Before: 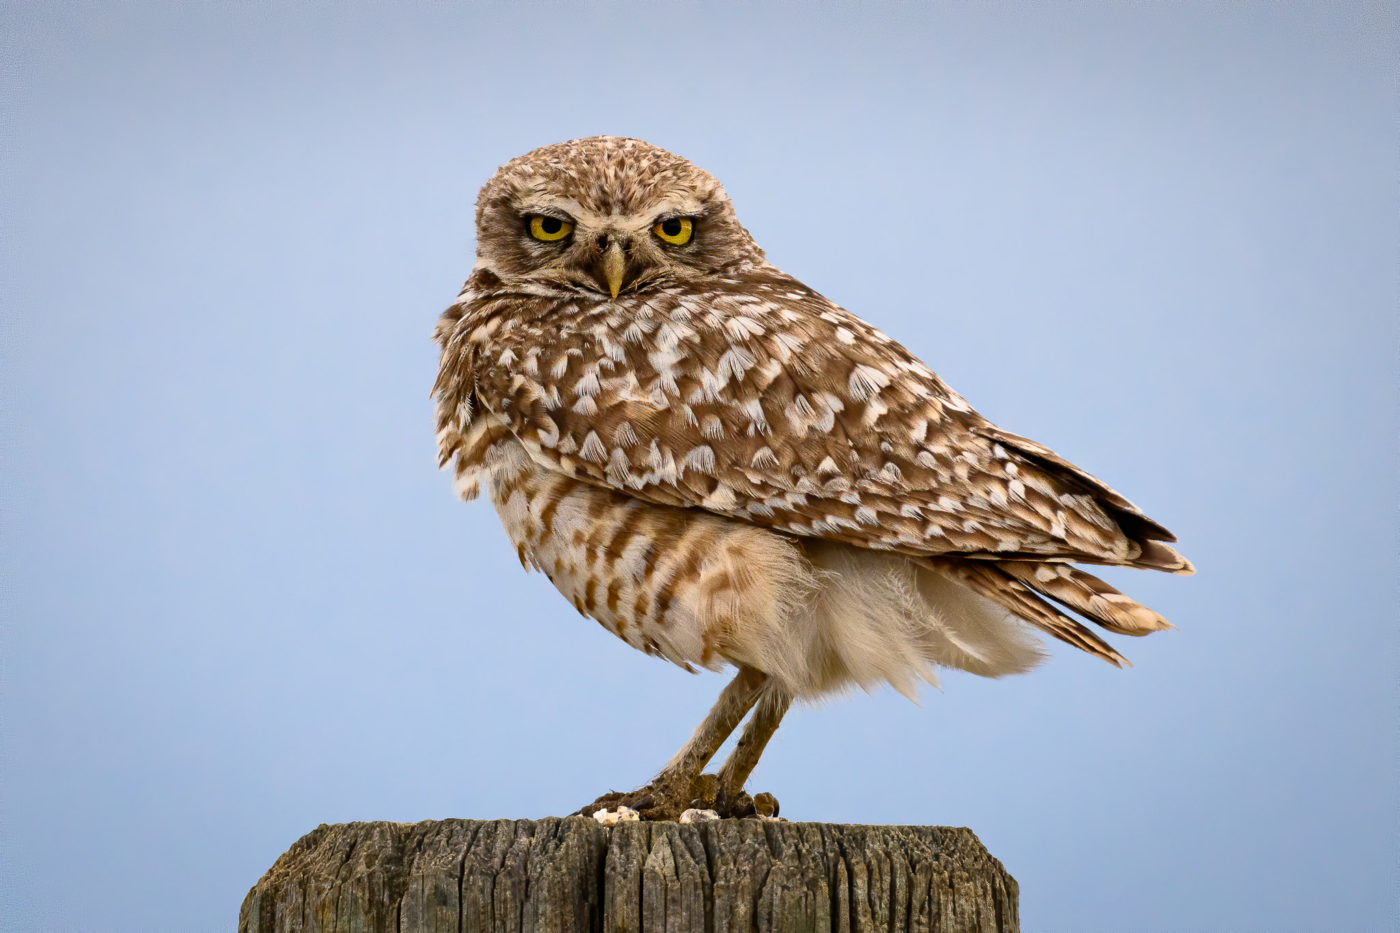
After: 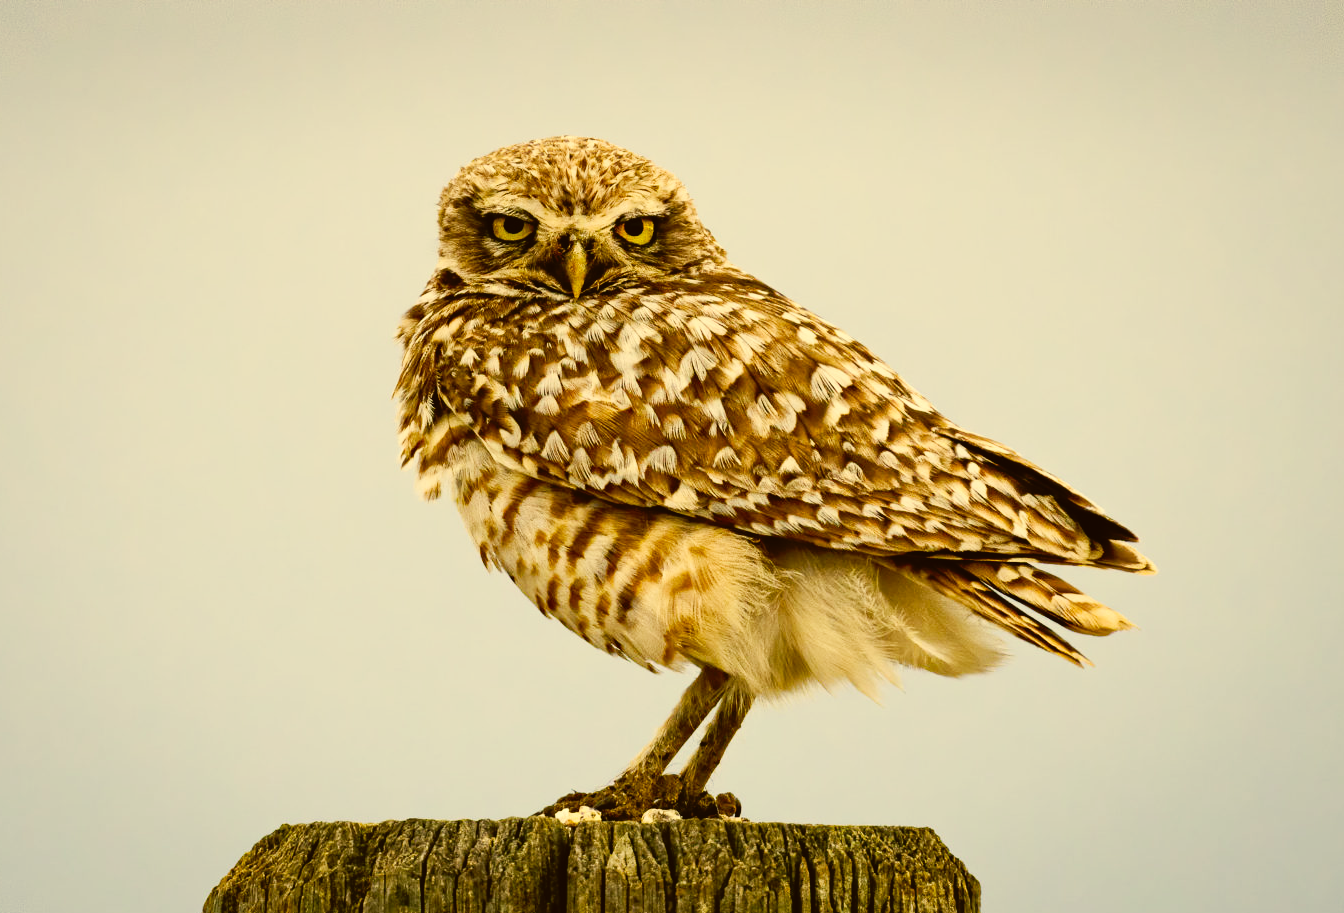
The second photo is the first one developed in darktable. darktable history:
tone curve: curves: ch0 [(0, 0.021) (0.148, 0.076) (0.232, 0.191) (0.398, 0.423) (0.572, 0.672) (0.705, 0.812) (0.877, 0.931) (0.99, 0.987)]; ch1 [(0, 0) (0.377, 0.325) (0.493, 0.486) (0.508, 0.502) (0.515, 0.514) (0.554, 0.586) (0.623, 0.658) (0.701, 0.704) (0.778, 0.751) (1, 1)]; ch2 [(0, 0) (0.431, 0.398) (0.485, 0.486) (0.495, 0.498) (0.511, 0.507) (0.58, 0.66) (0.679, 0.757) (0.749, 0.829) (1, 0.991)], preserve colors none
crop and rotate: left 2.741%, right 1.253%, bottom 2.106%
color correction: highlights a* 0.12, highlights b* 28.76, shadows a* -0.178, shadows b* 21.61
